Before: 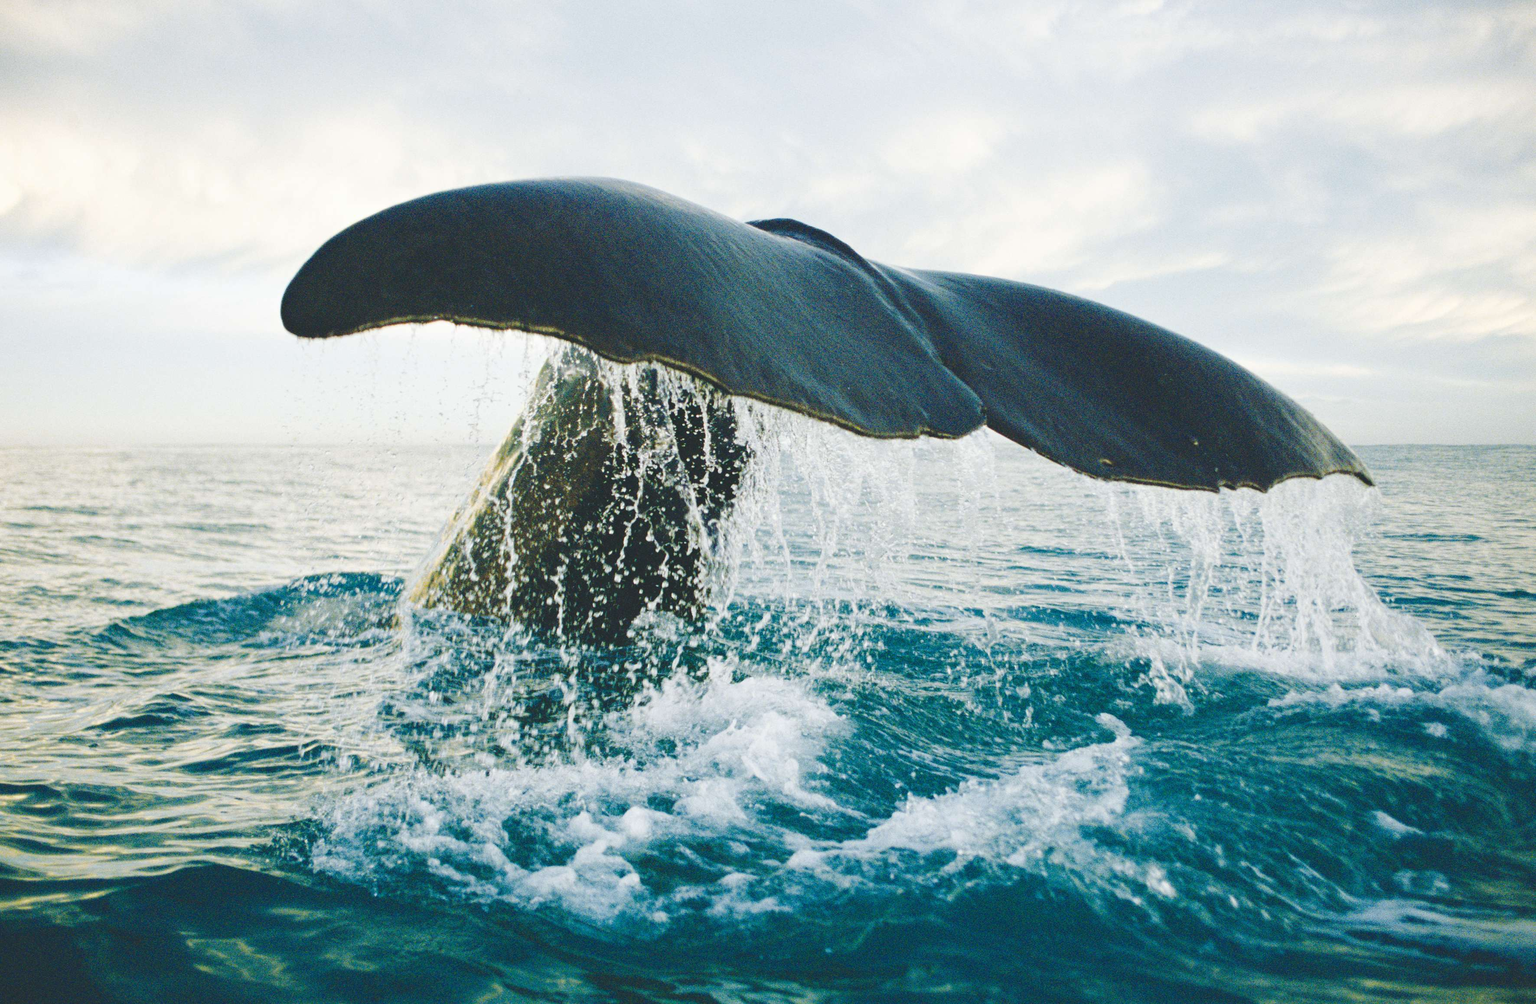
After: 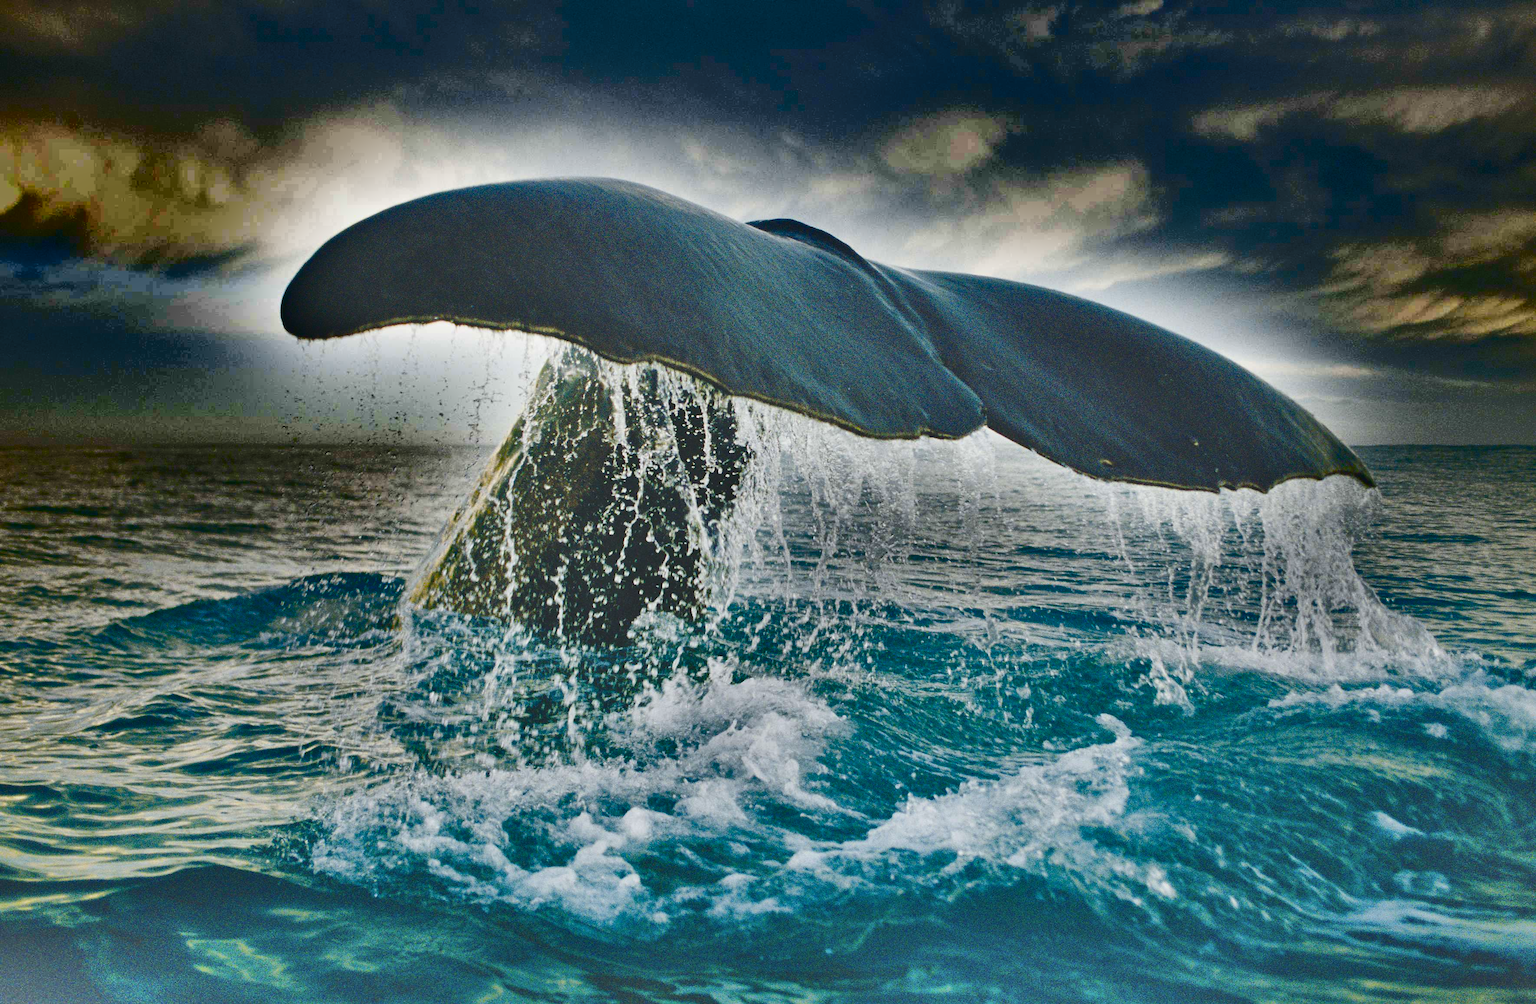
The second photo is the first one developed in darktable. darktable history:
shadows and highlights: radius 123.98, shadows 100, white point adjustment -3, highlights -100, highlights color adjustment 89.84%, soften with gaussian
sharpen: radius 1, threshold 1
